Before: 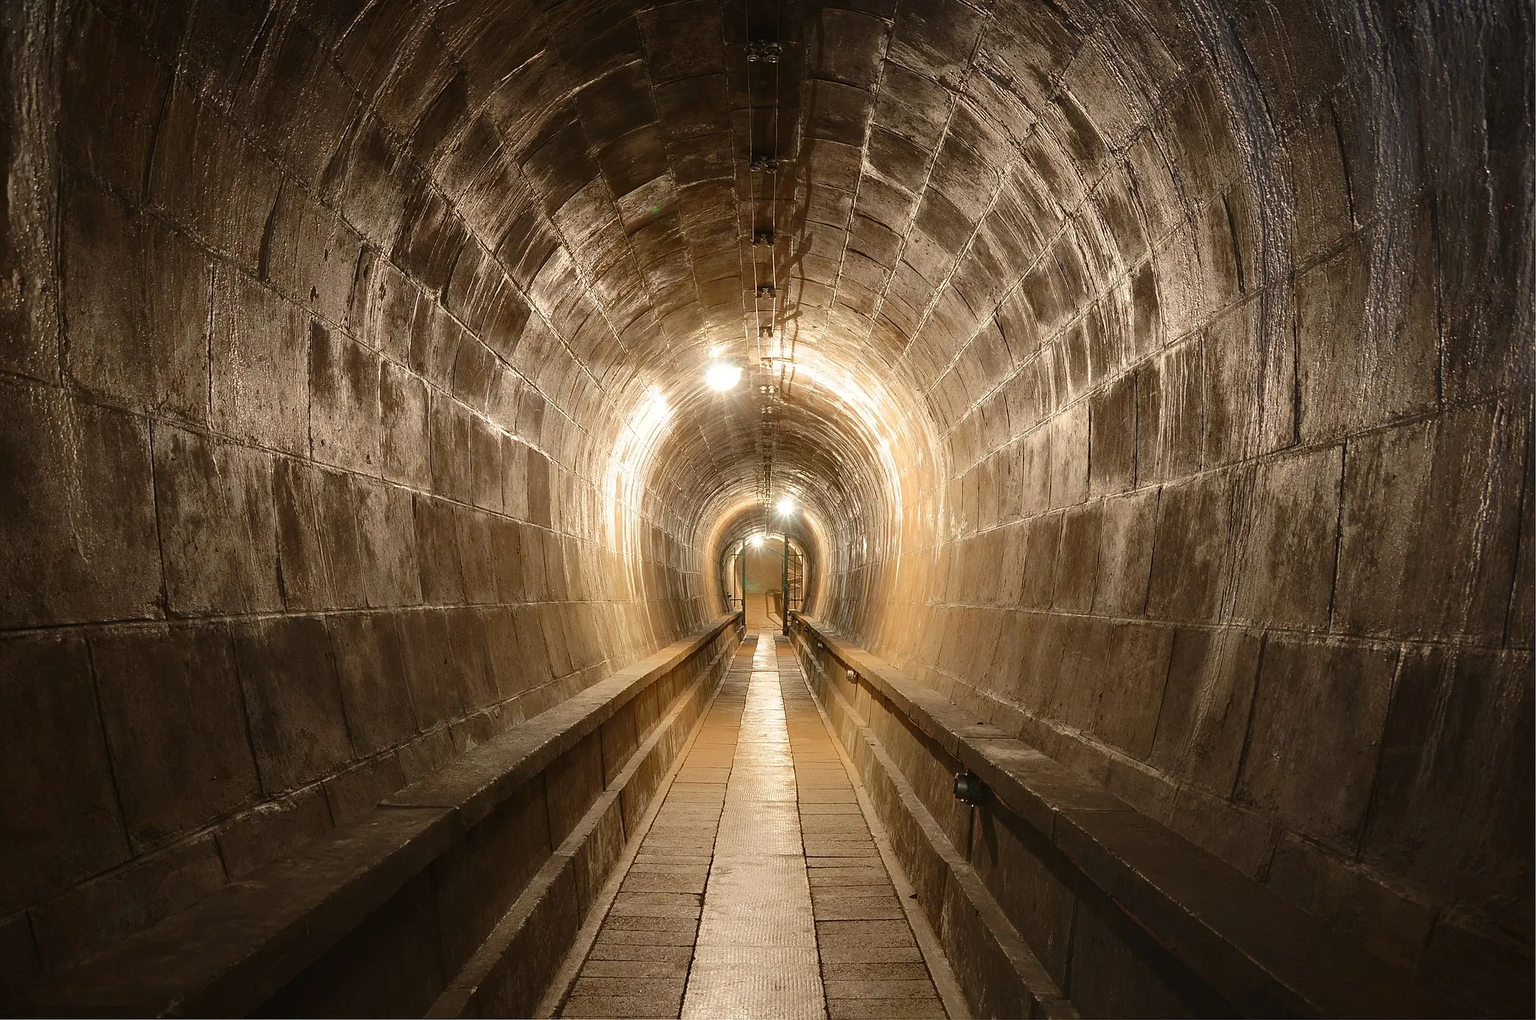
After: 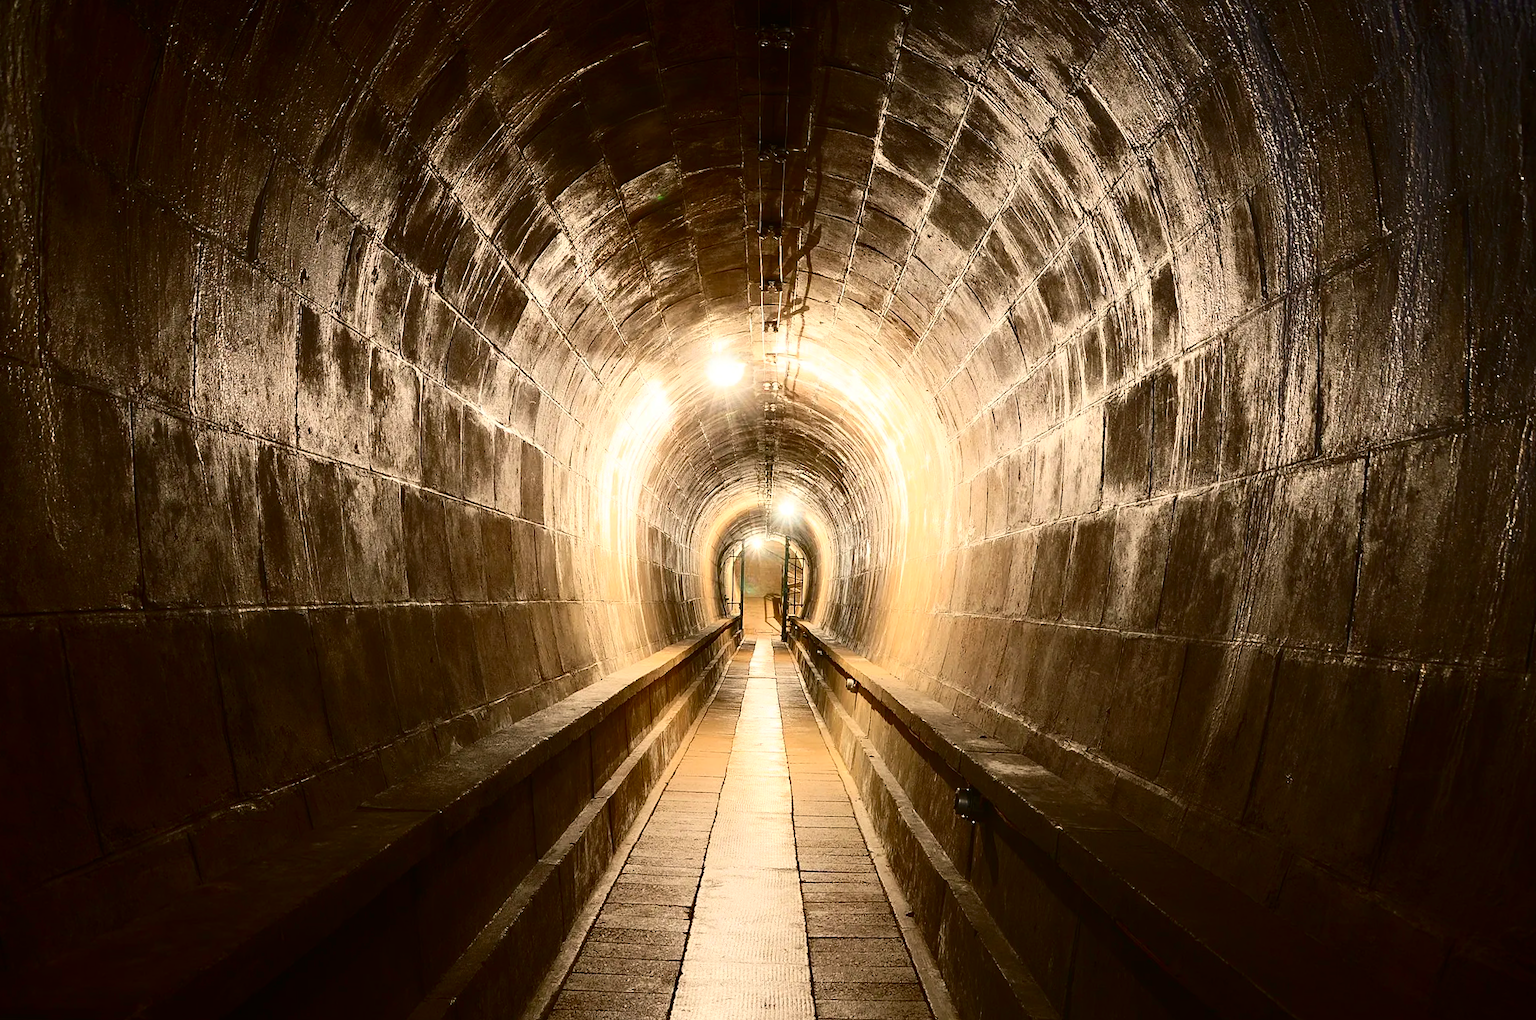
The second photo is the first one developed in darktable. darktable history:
contrast brightness saturation: contrast 0.409, brightness 0.108, saturation 0.206
crop and rotate: angle -1.34°
shadows and highlights: shadows -39.75, highlights 63.52, soften with gaussian
